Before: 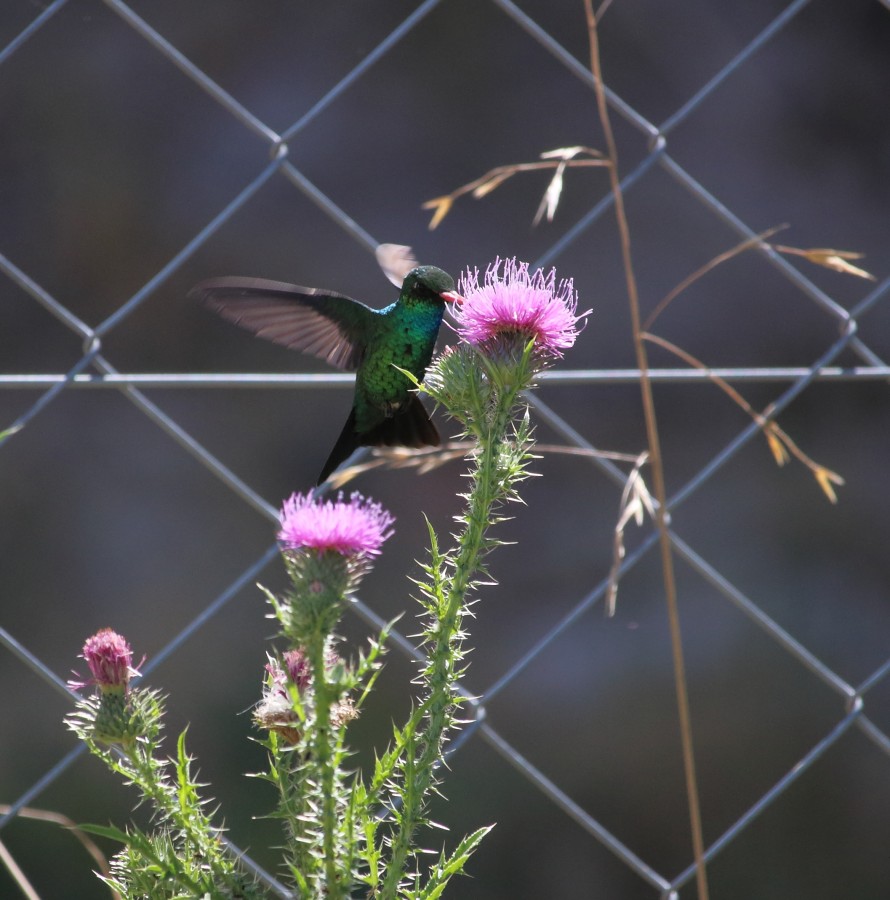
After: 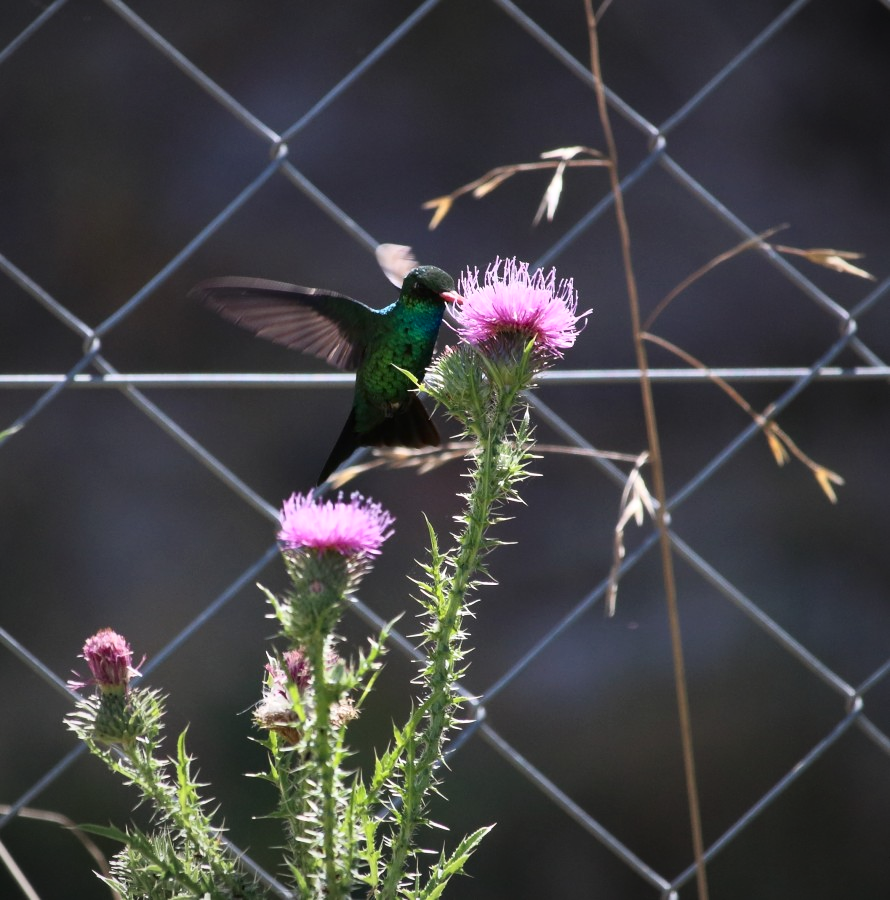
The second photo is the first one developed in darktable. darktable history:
contrast brightness saturation: contrast 0.218
vignetting: fall-off radius 69.32%, brightness -0.265, automatic ratio true
